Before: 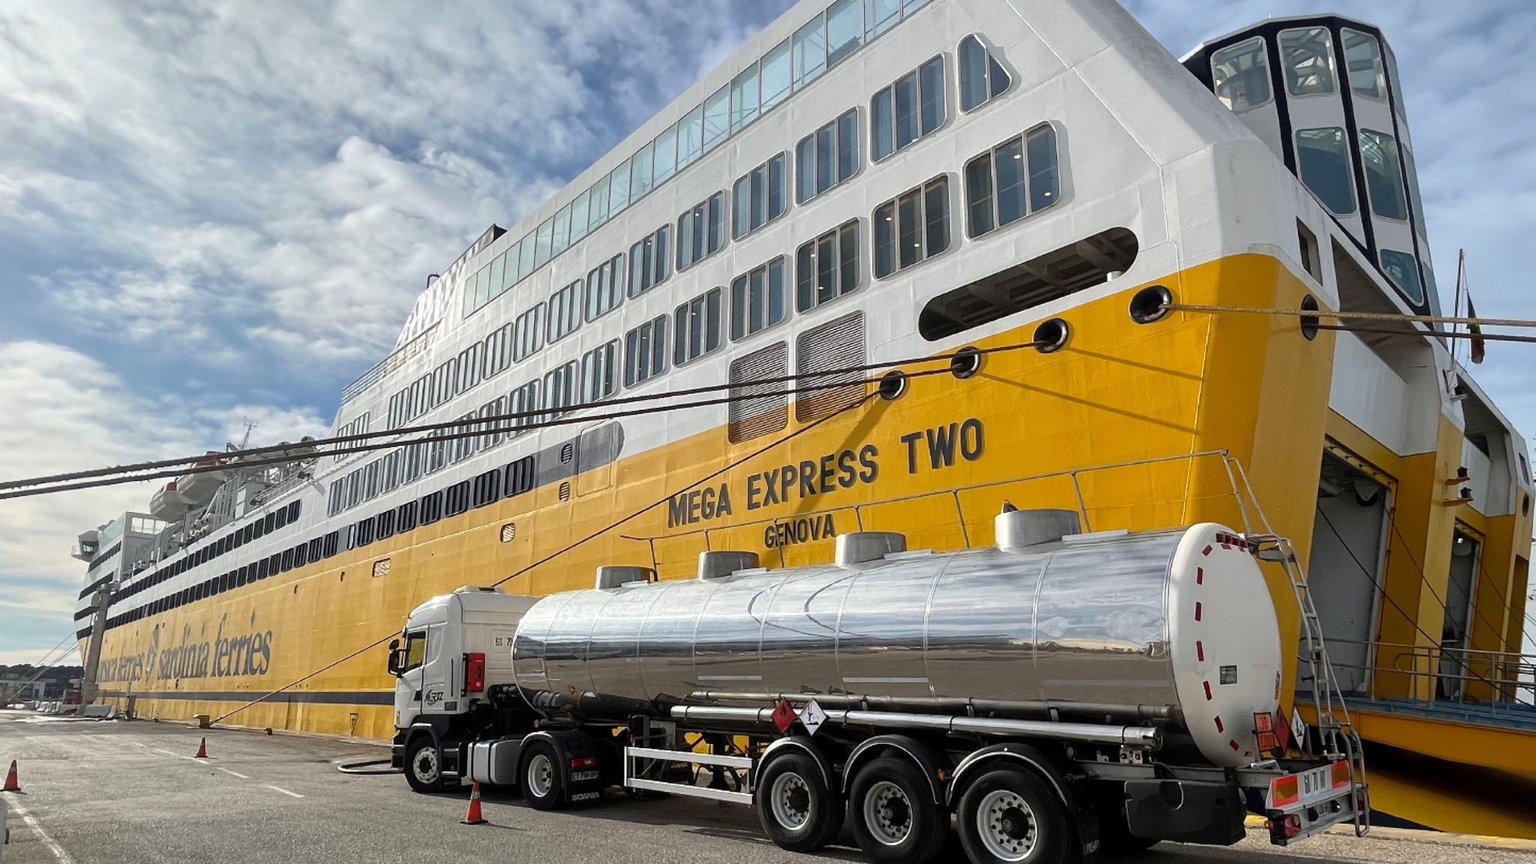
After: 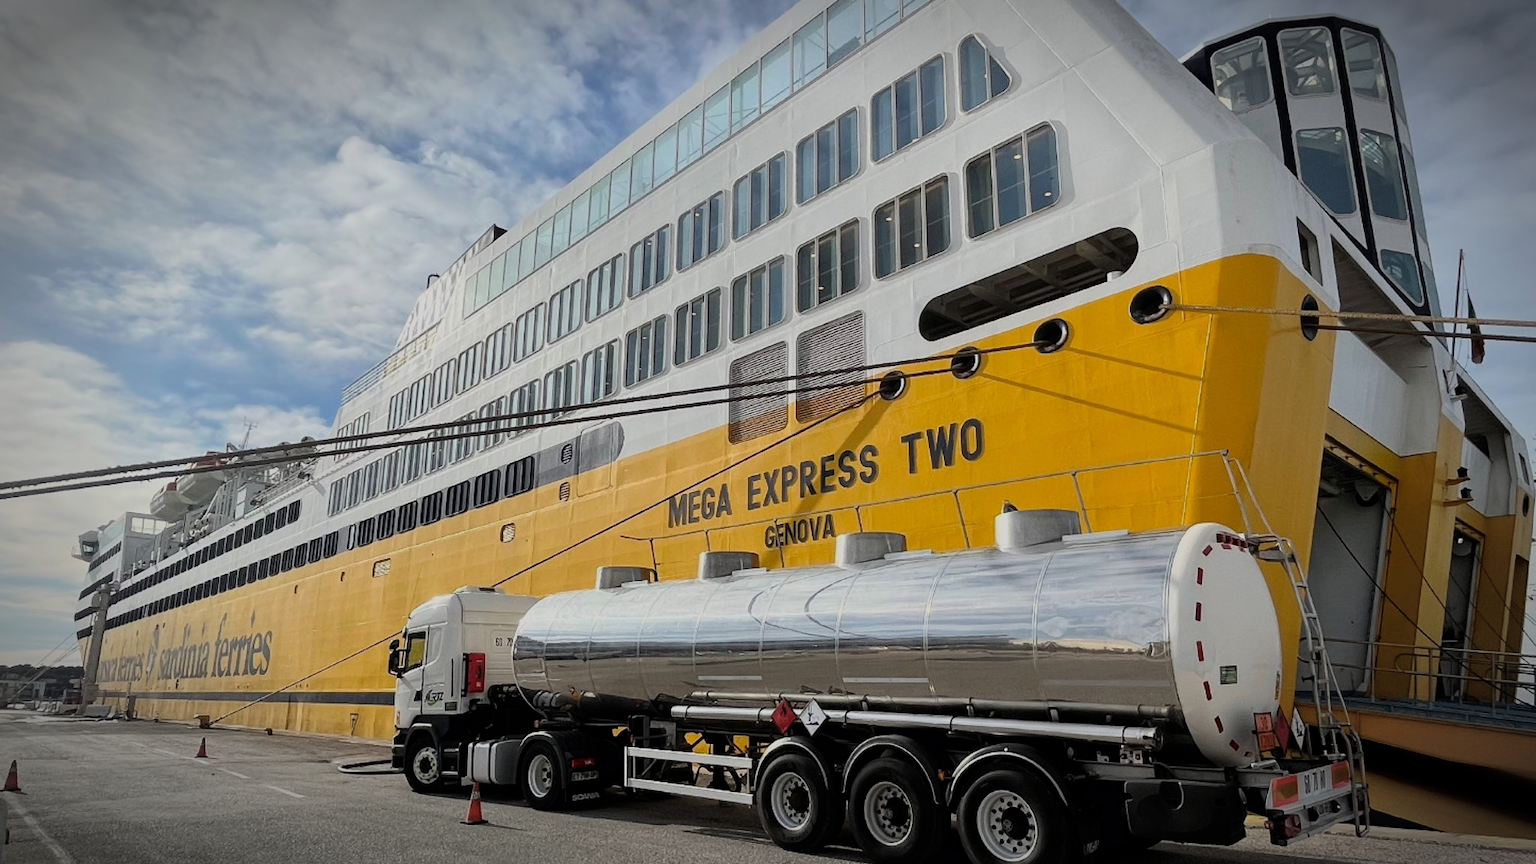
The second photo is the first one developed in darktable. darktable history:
tone equalizer: on, module defaults
filmic rgb: black relative exposure -16 EV, white relative exposure 6.1 EV, hardness 5.23, color science v6 (2022)
vignetting: brightness -0.73, saturation -0.484, automatic ratio true, unbound false
